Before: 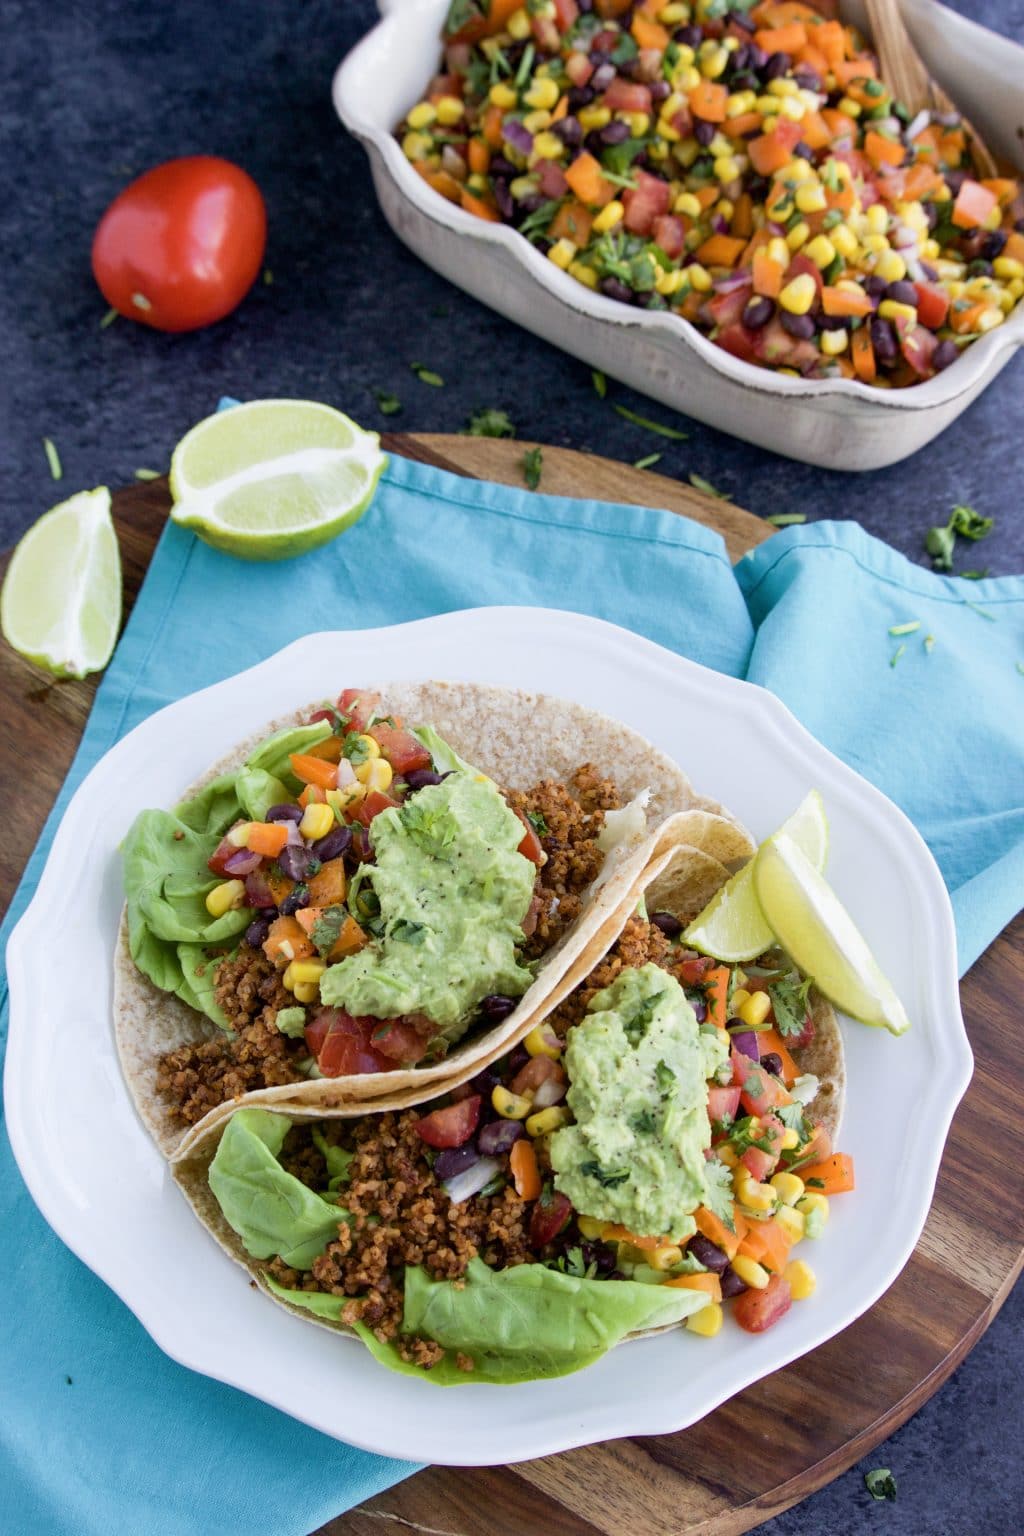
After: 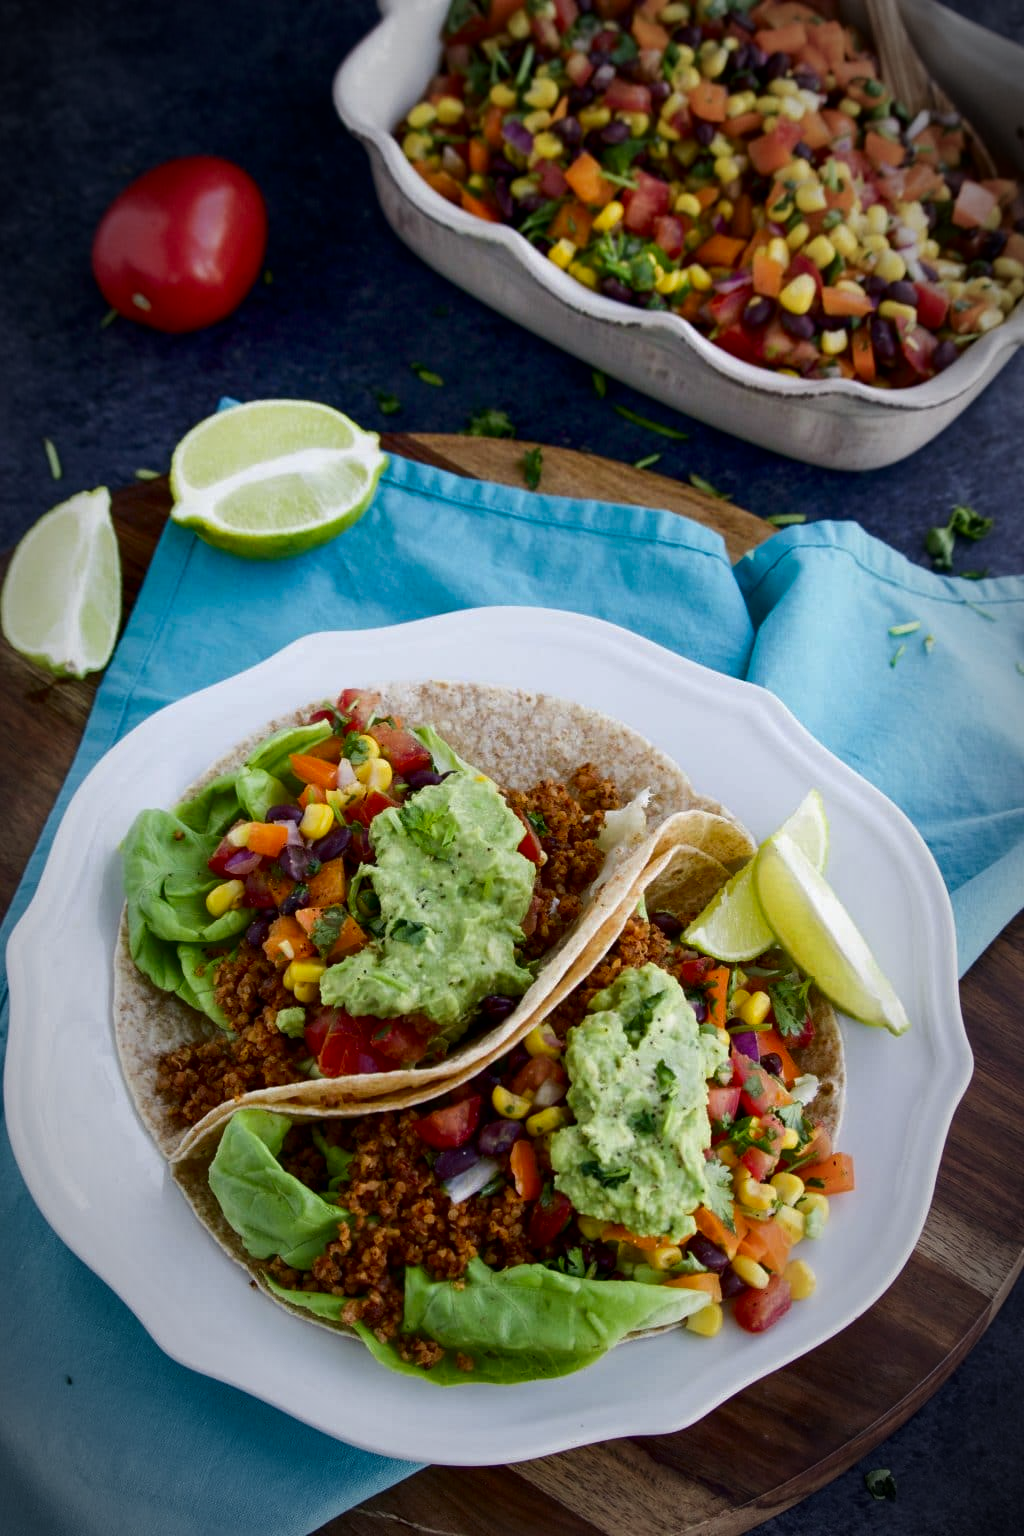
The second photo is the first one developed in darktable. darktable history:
contrast brightness saturation: brightness -0.25, saturation 0.2
vignetting: fall-off start 67.5%, fall-off radius 67.23%, brightness -0.813, automatic ratio true
